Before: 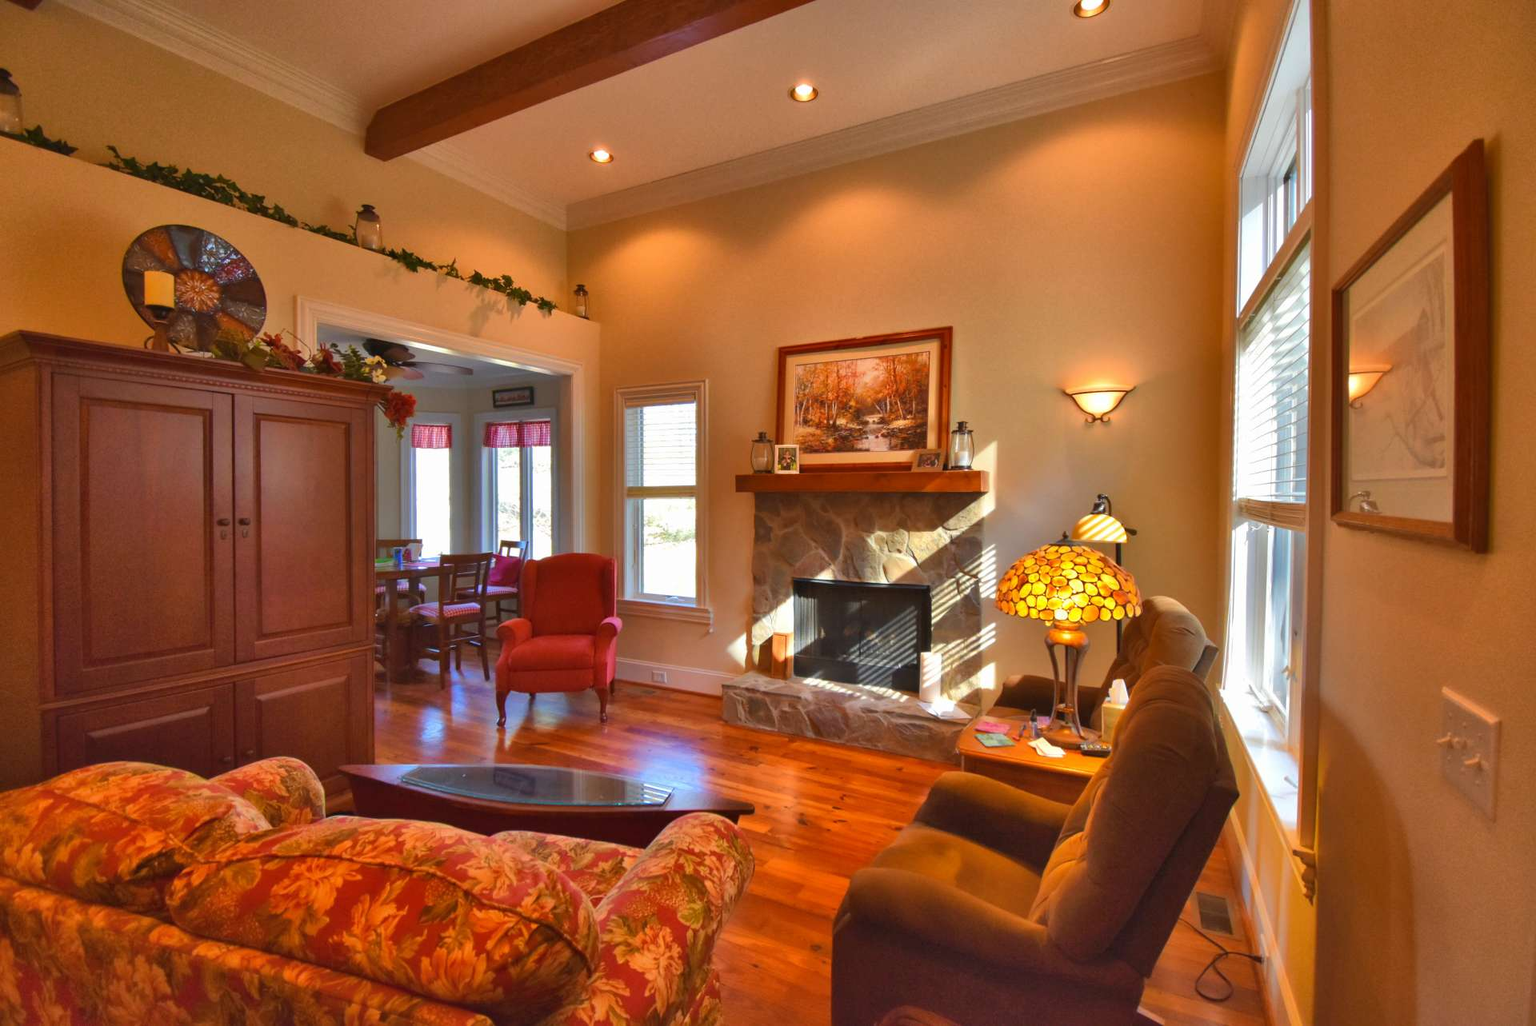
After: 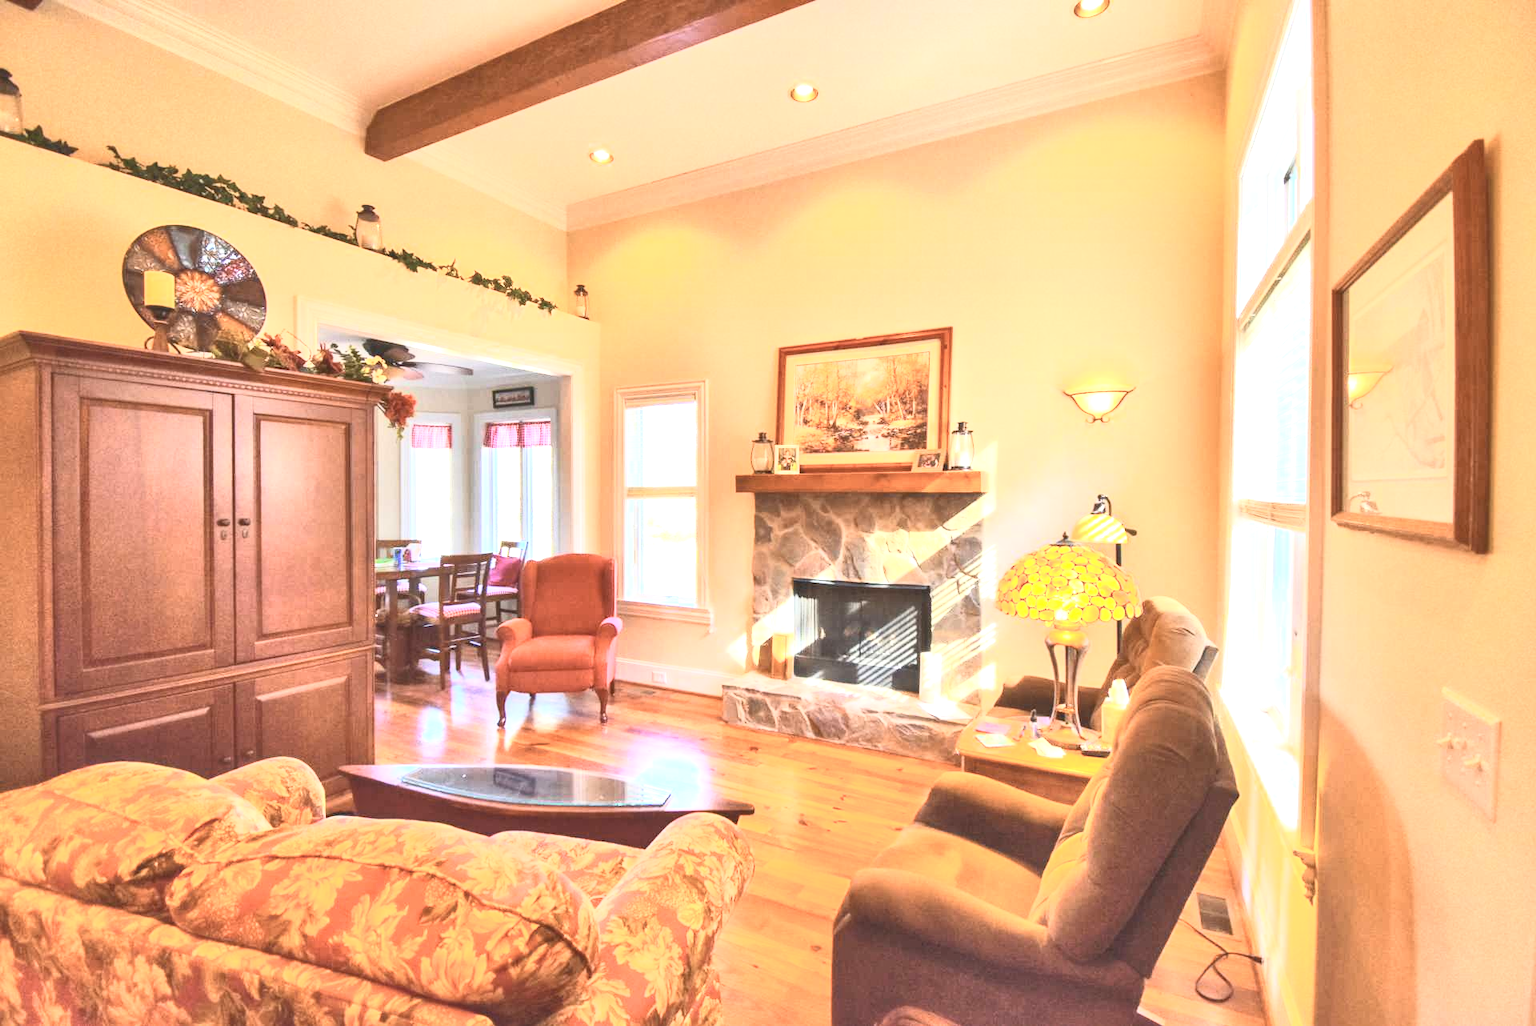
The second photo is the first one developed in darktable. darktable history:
exposure: black level correction 0, exposure 1.2 EV, compensate highlight preservation false
local contrast: on, module defaults
contrast brightness saturation: contrast 0.435, brightness 0.562, saturation -0.193
